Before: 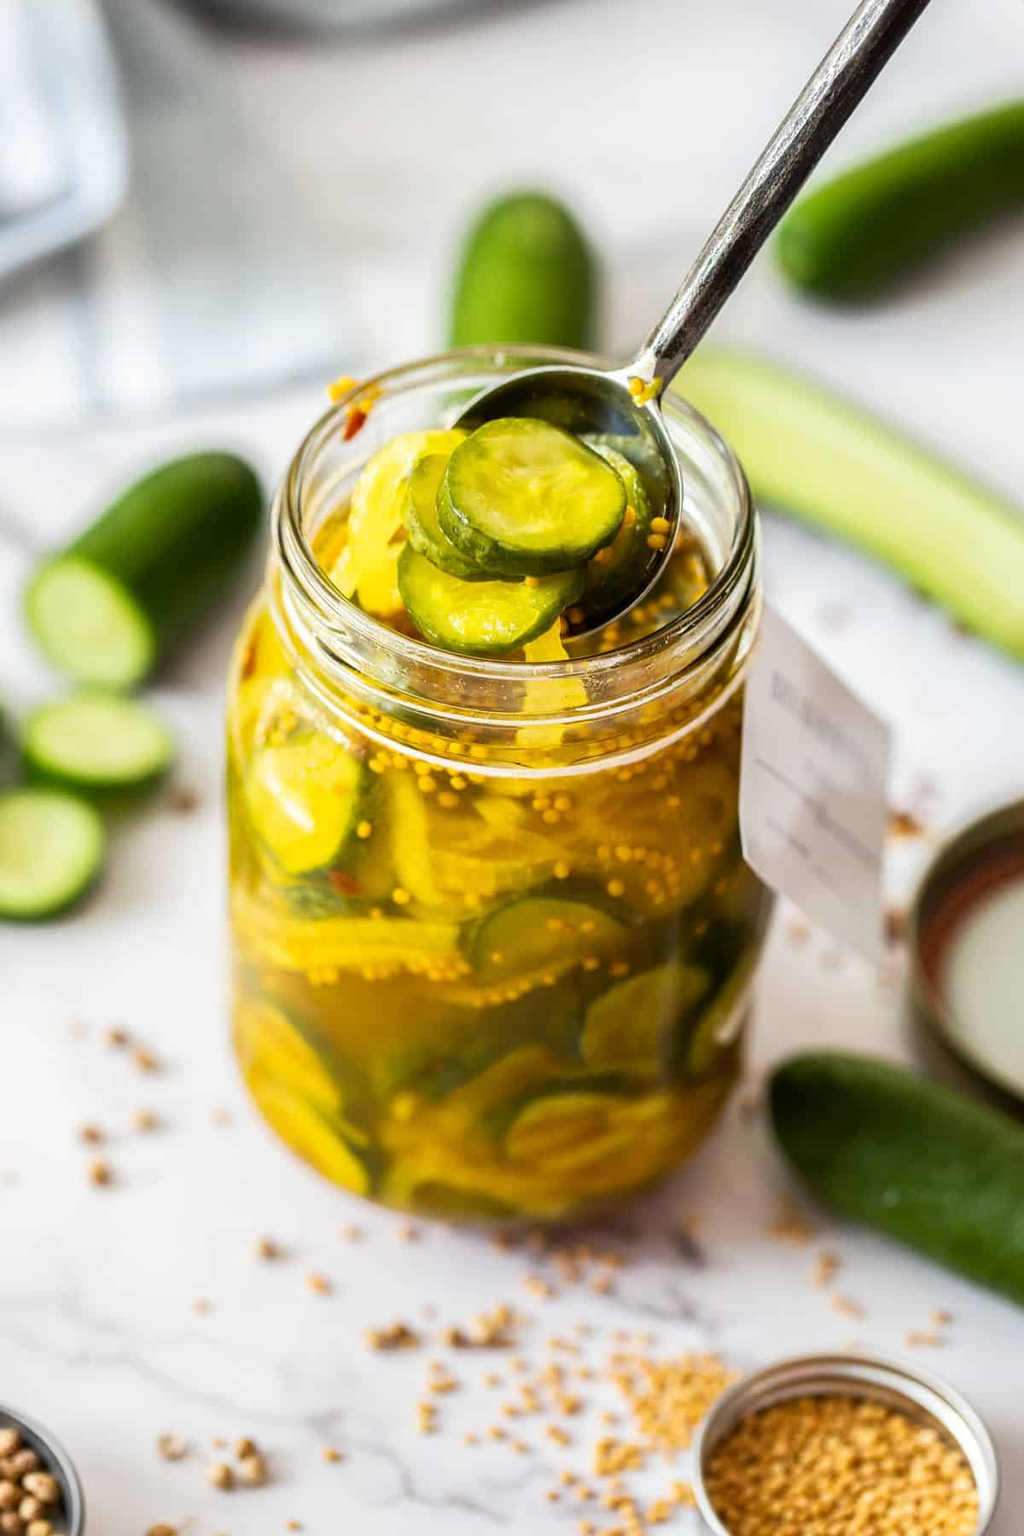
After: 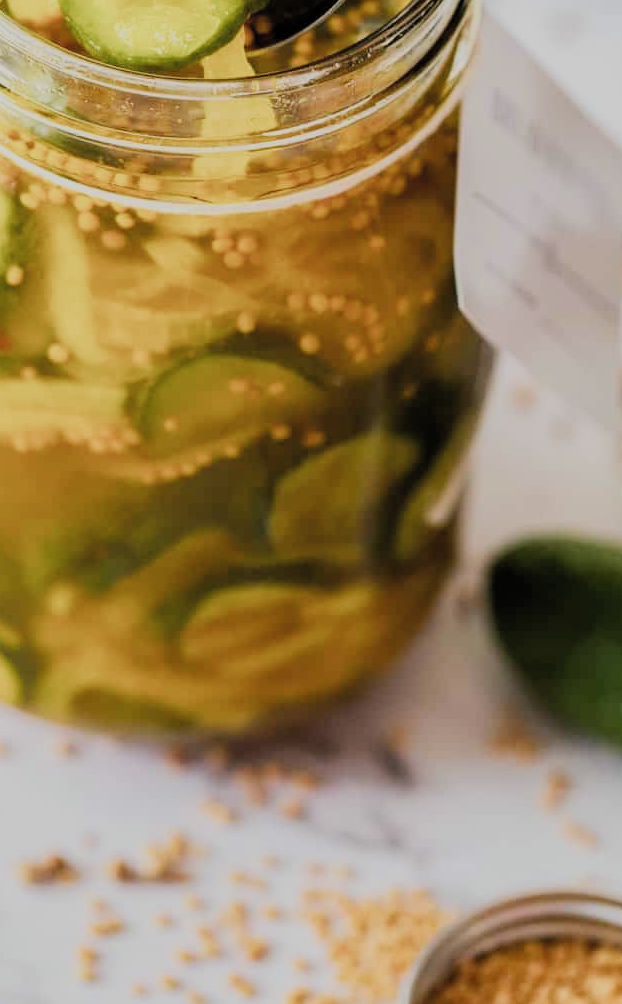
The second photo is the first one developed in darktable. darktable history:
color correction: highlights a* 0.048, highlights b* -0.469
filmic rgb: black relative exposure -7.65 EV, white relative exposure 4.56 EV, hardness 3.61, color science v5 (2021), contrast in shadows safe, contrast in highlights safe
exposure: exposure 0.074 EV, compensate highlight preservation false
crop: left 34.368%, top 38.76%, right 13.723%, bottom 5.425%
